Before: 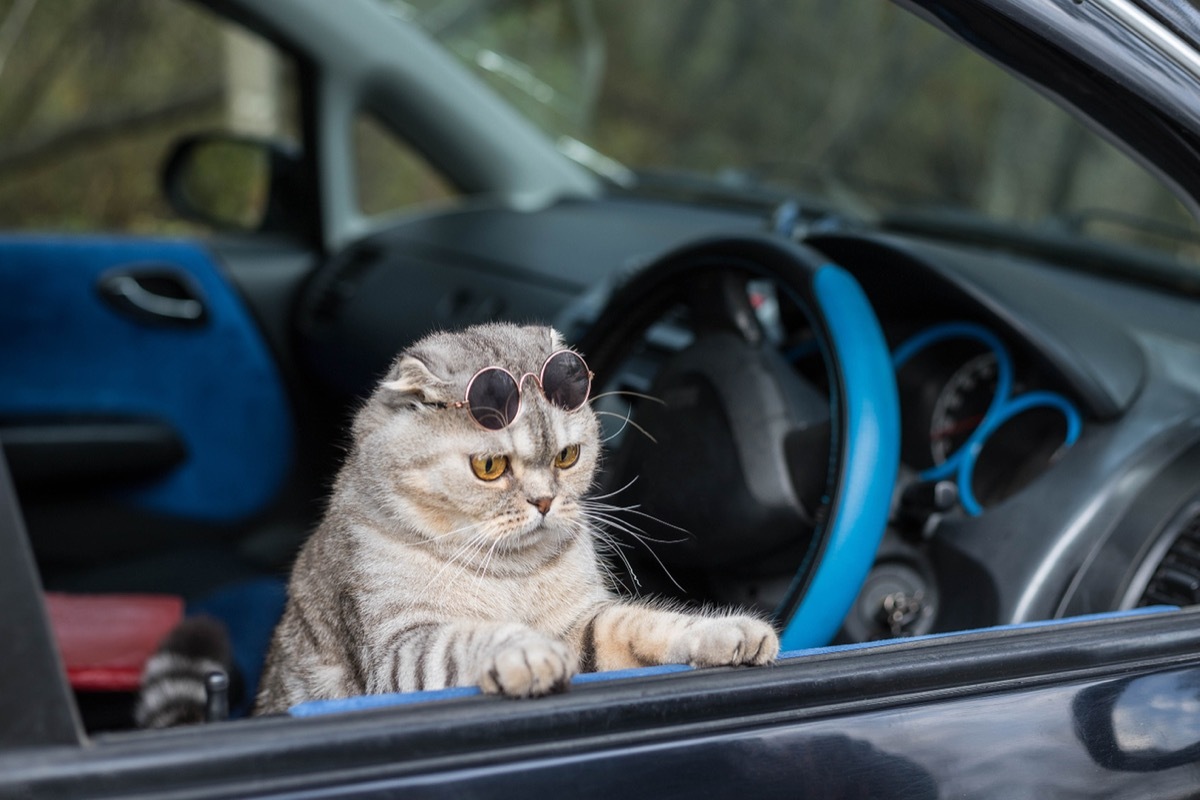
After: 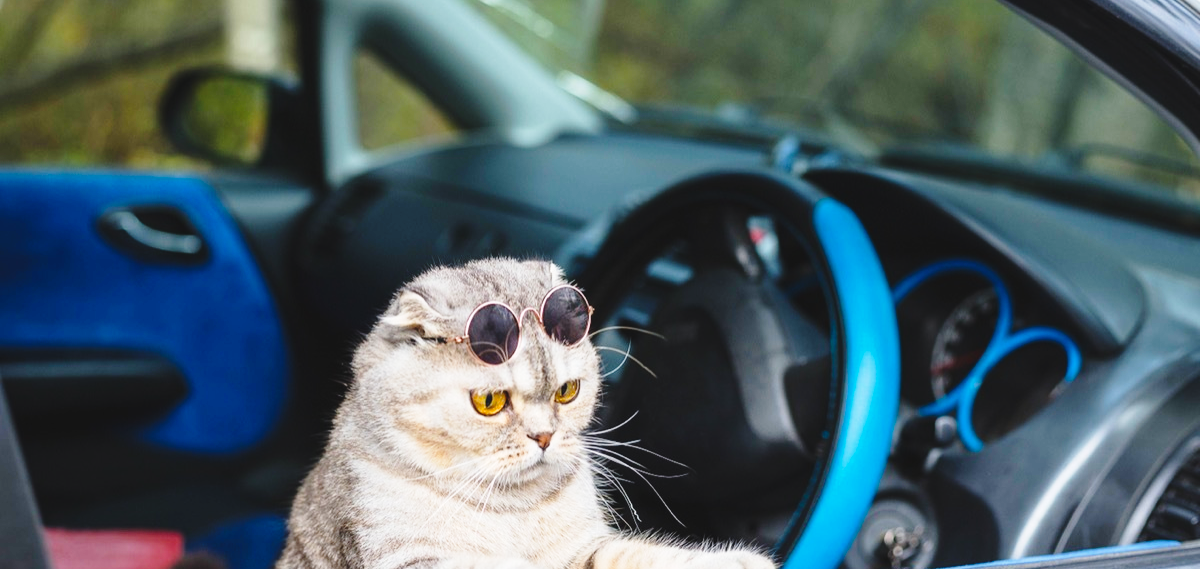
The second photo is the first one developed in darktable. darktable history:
tone equalizer: edges refinement/feathering 500, mask exposure compensation -1.57 EV, preserve details no
crop and rotate: top 8.19%, bottom 20.676%
base curve: curves: ch0 [(0, 0) (0.028, 0.03) (0.121, 0.232) (0.46, 0.748) (0.859, 0.968) (1, 1)], preserve colors none
color balance rgb: global offset › luminance 0.746%, perceptual saturation grading › global saturation 30.129%, global vibrance 14.786%
